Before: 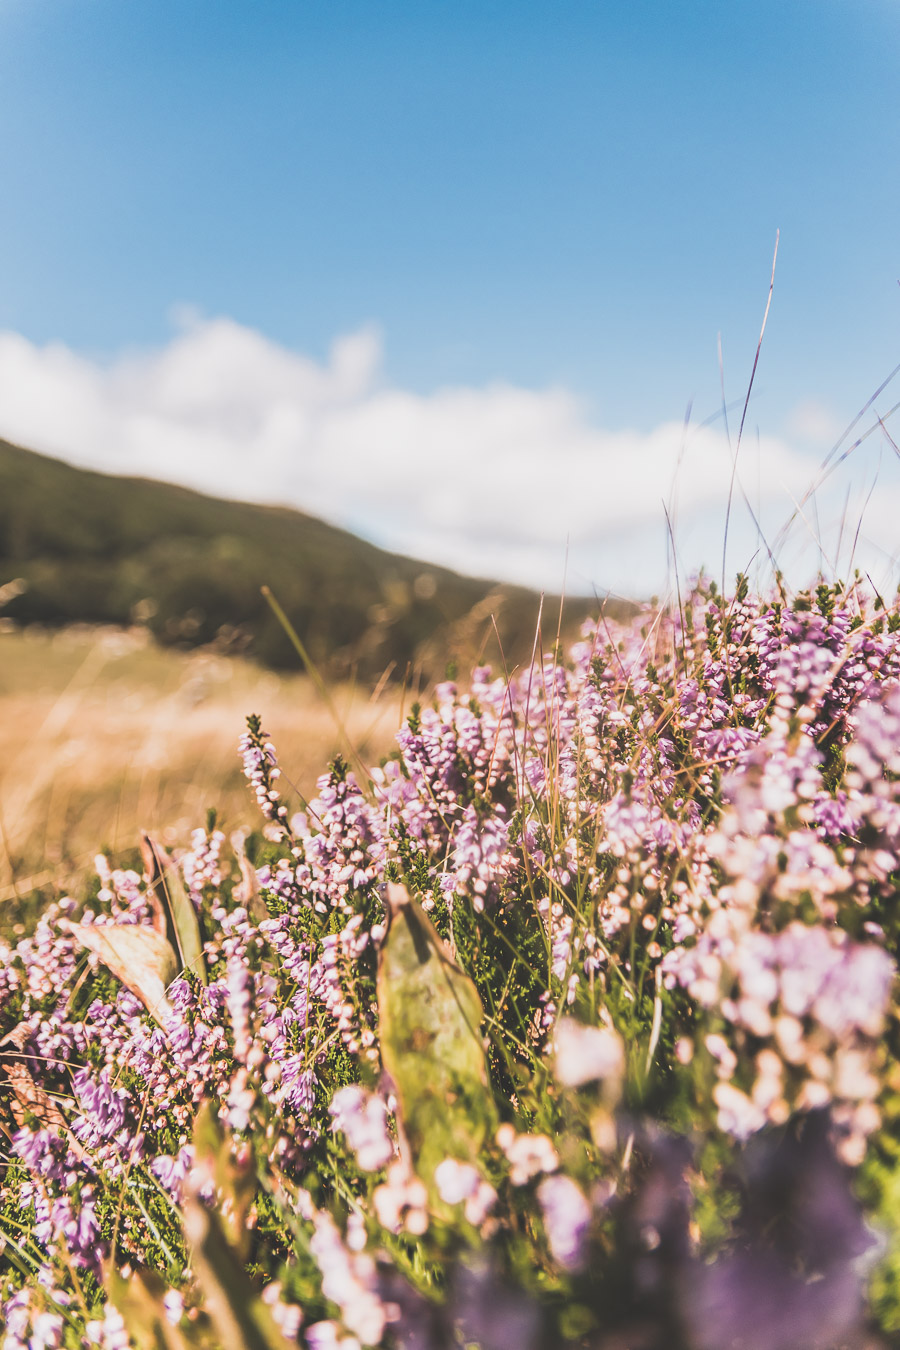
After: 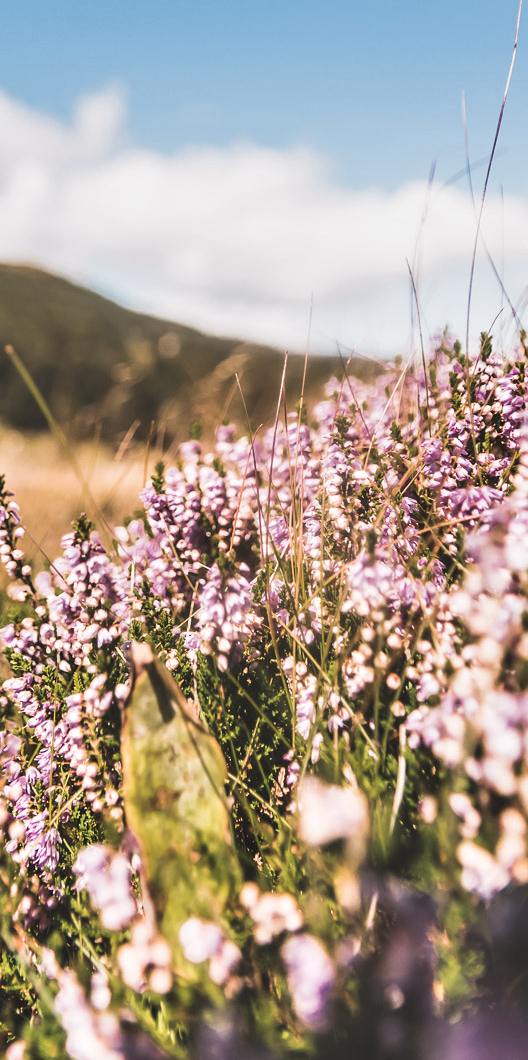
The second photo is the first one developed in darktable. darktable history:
crop and rotate: left 28.473%, top 17.856%, right 12.75%, bottom 3.613%
contrast equalizer: octaves 7, y [[0.546, 0.552, 0.554, 0.554, 0.552, 0.546], [0.5 ×6], [0.5 ×6], [0 ×6], [0 ×6]]
